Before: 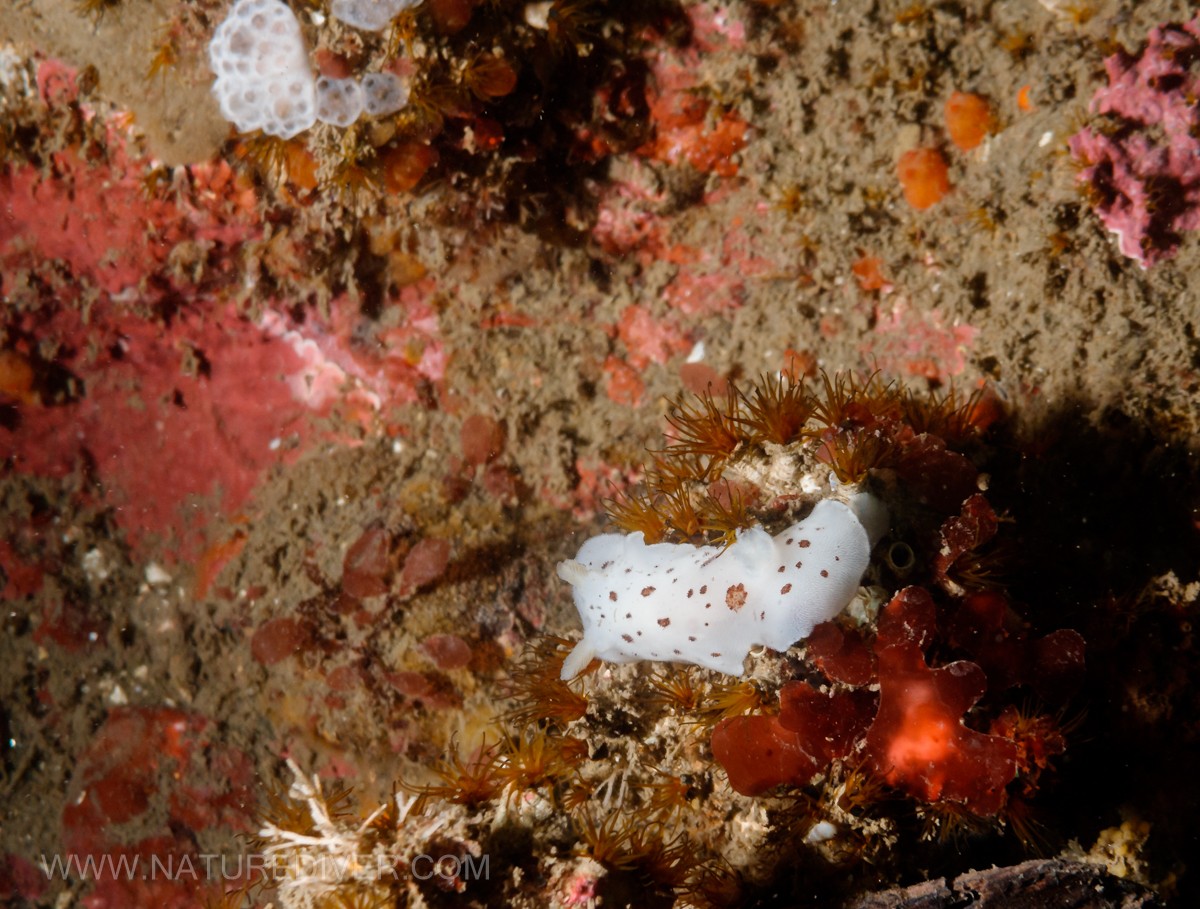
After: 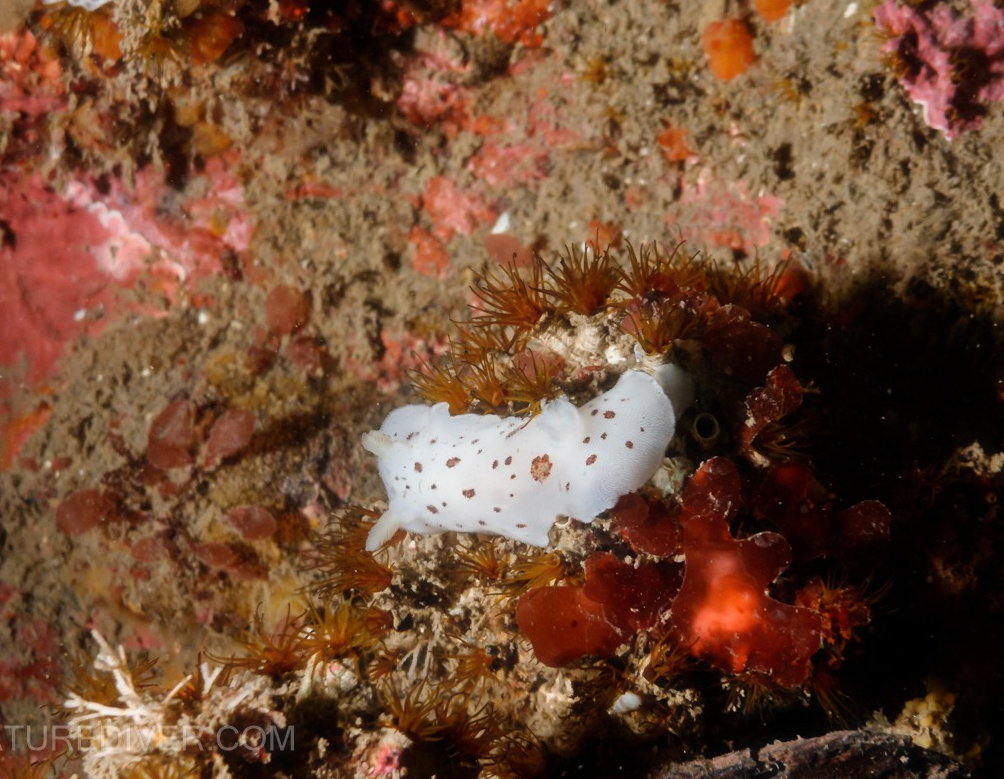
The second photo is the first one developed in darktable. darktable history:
haze removal: strength -0.05
crop: left 16.315%, top 14.246%
